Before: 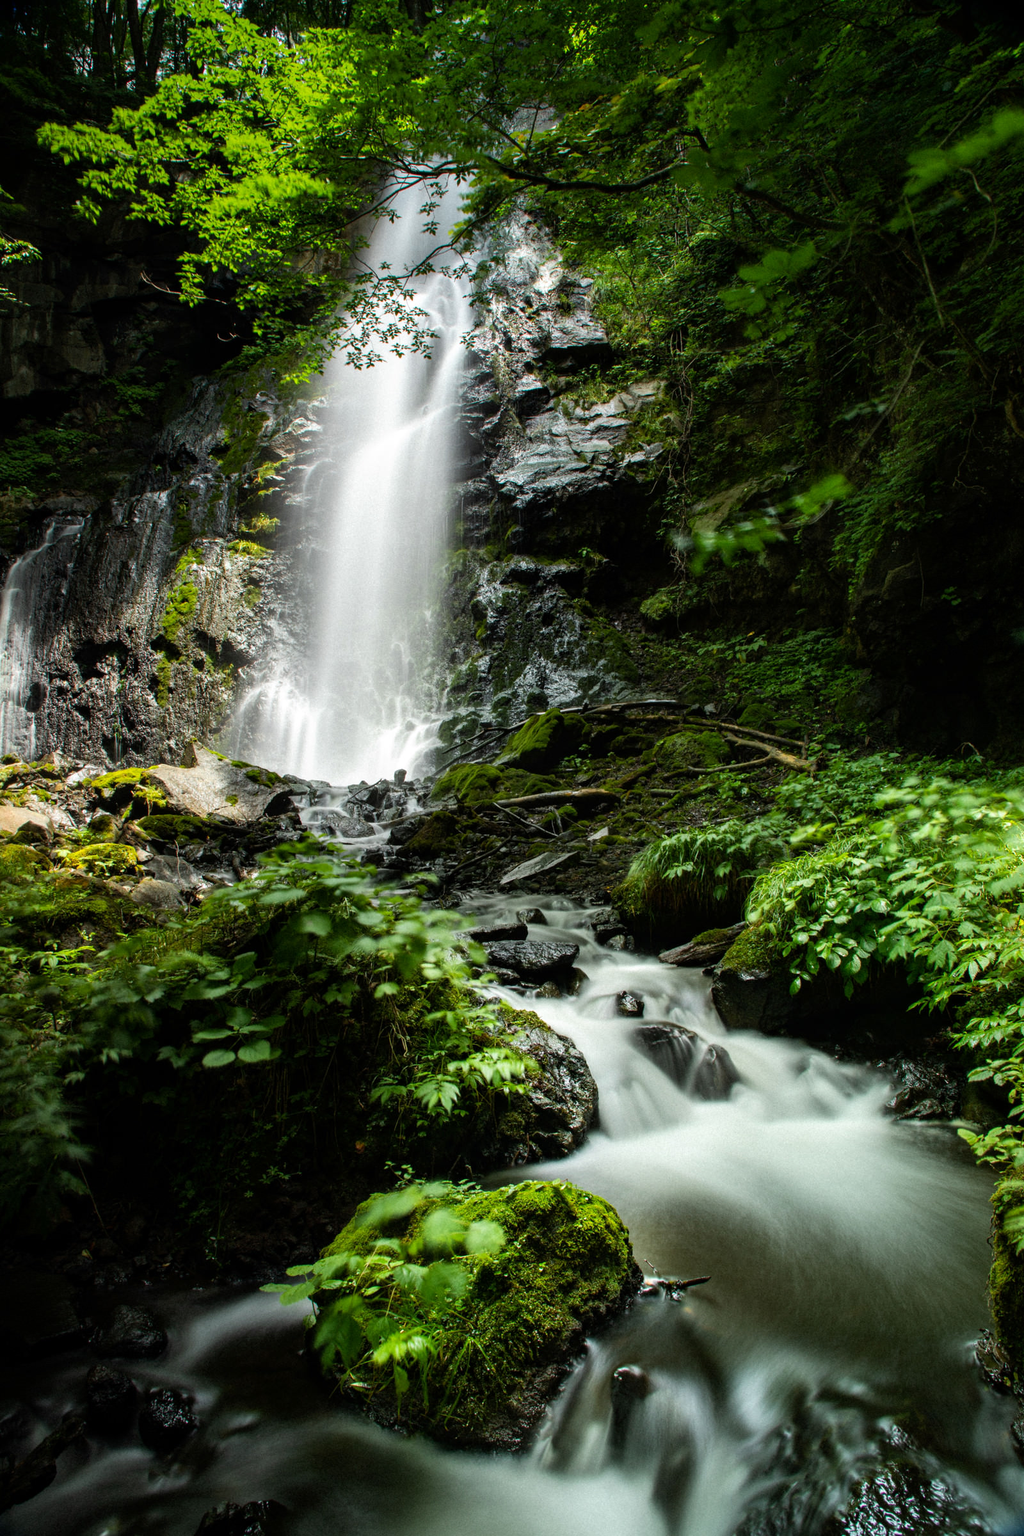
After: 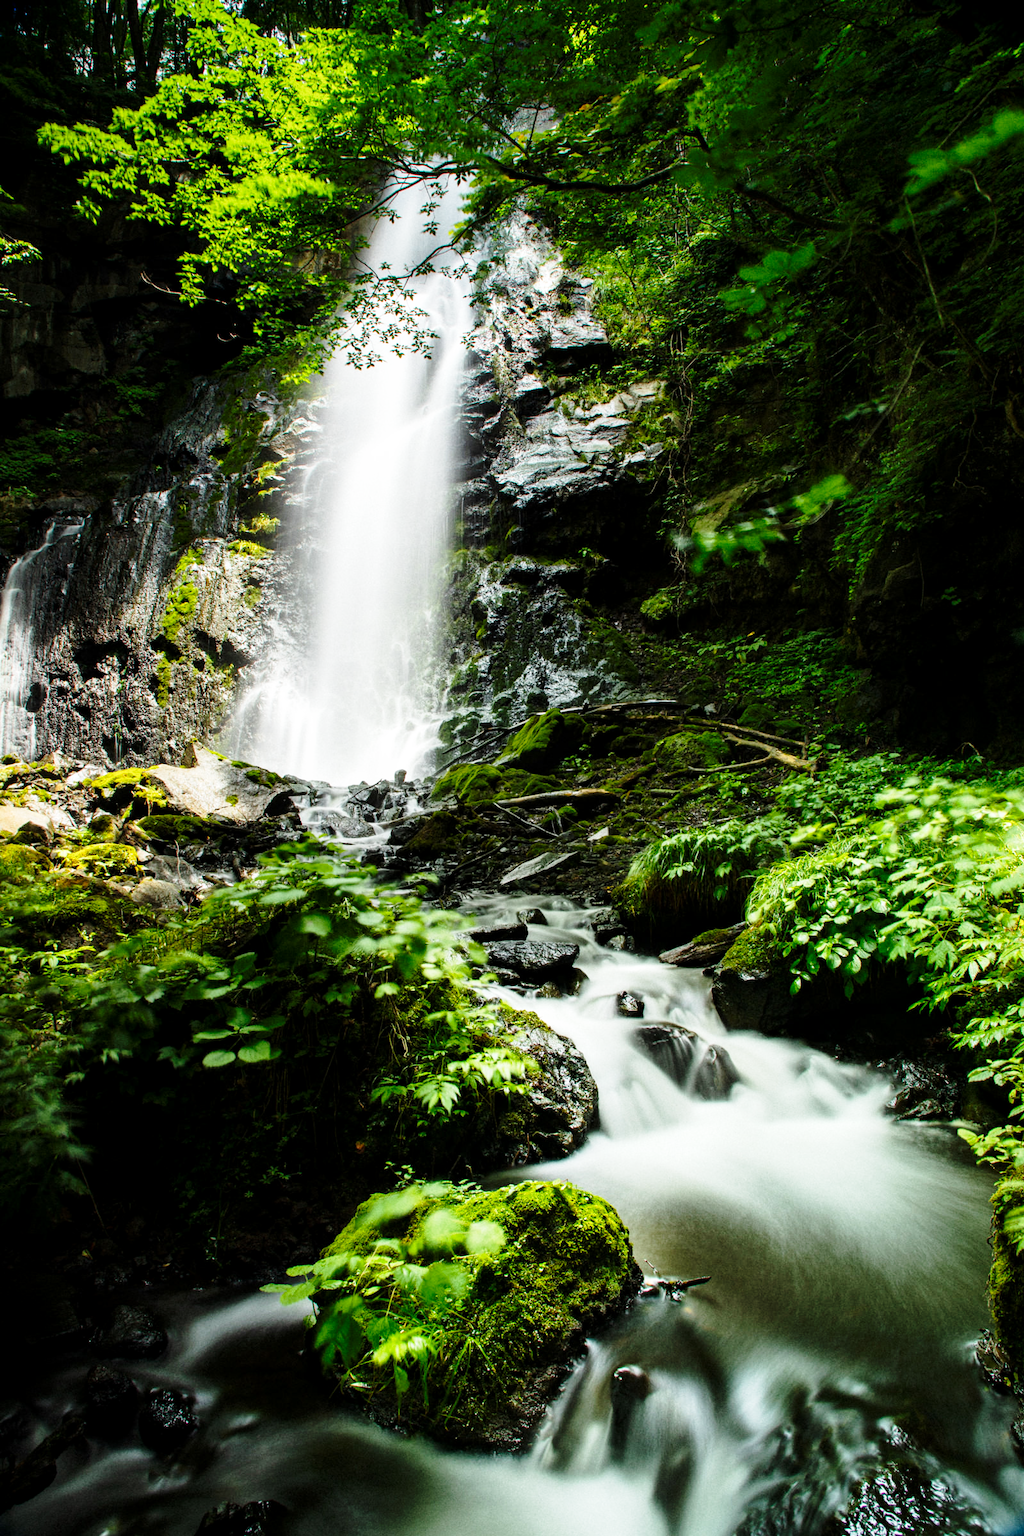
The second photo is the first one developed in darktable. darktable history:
exposure: black level correction 0.001, compensate highlight preservation false
base curve: curves: ch0 [(0, 0) (0.028, 0.03) (0.121, 0.232) (0.46, 0.748) (0.859, 0.968) (1, 1)], preserve colors none
